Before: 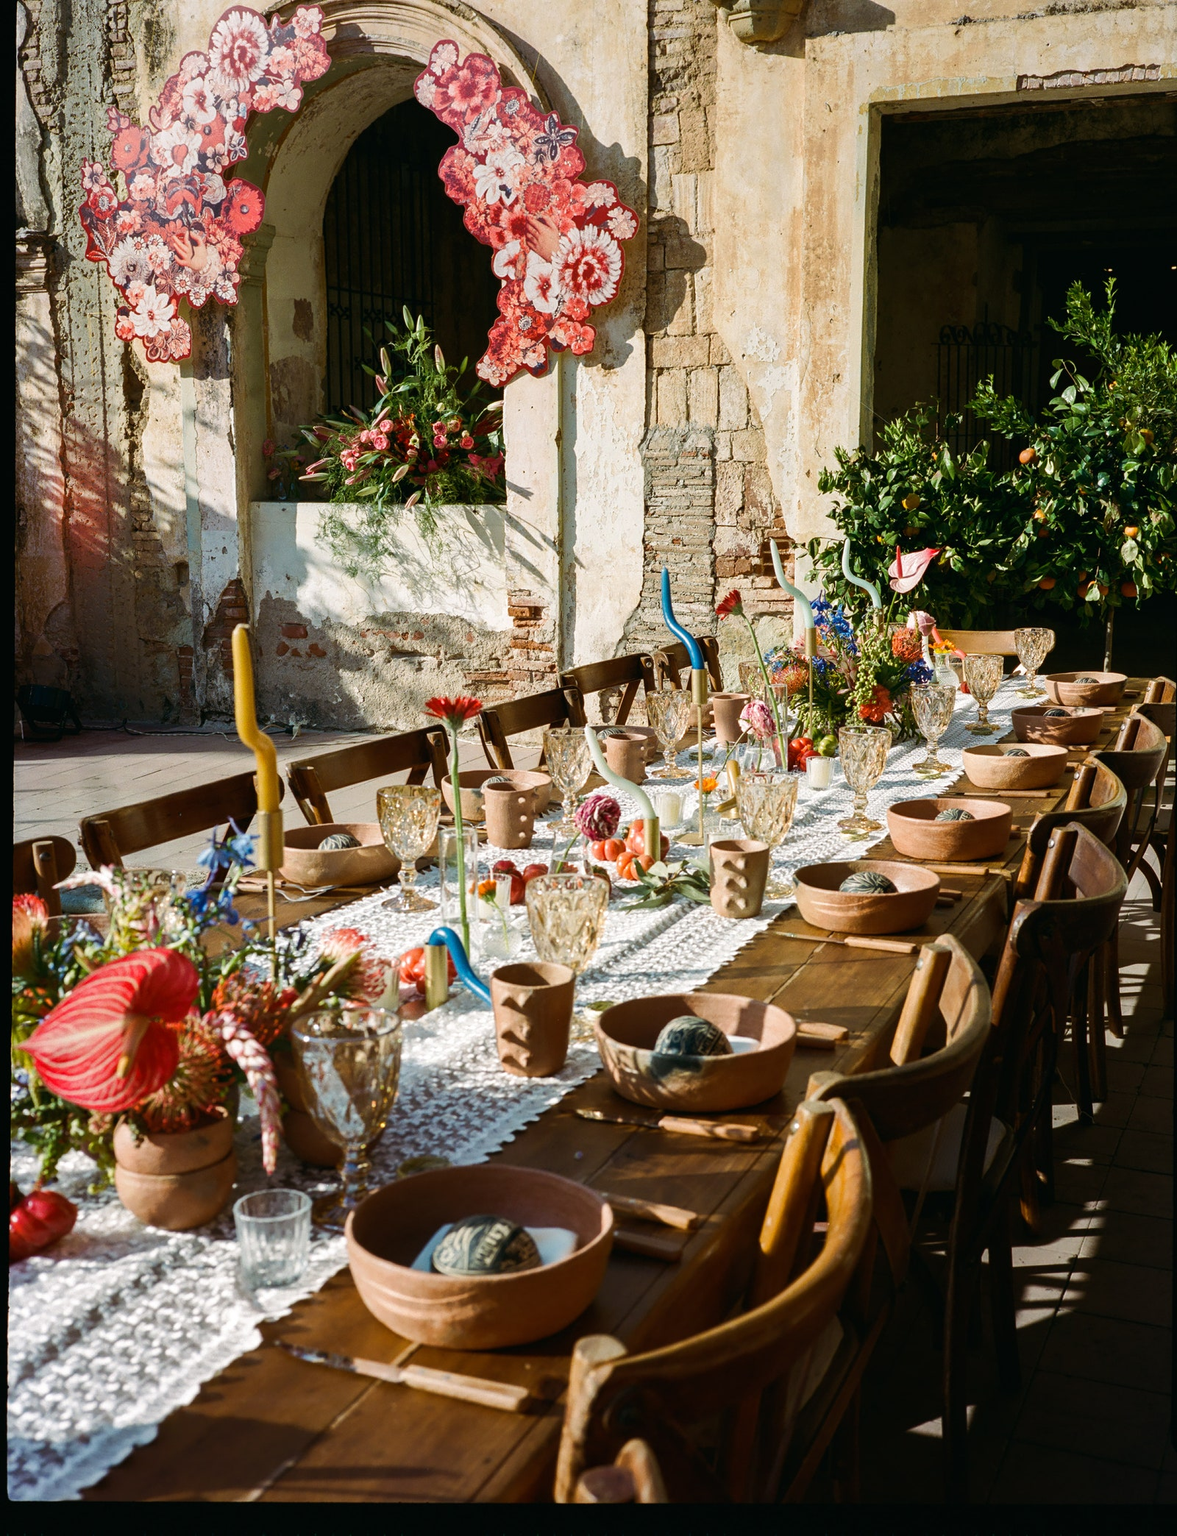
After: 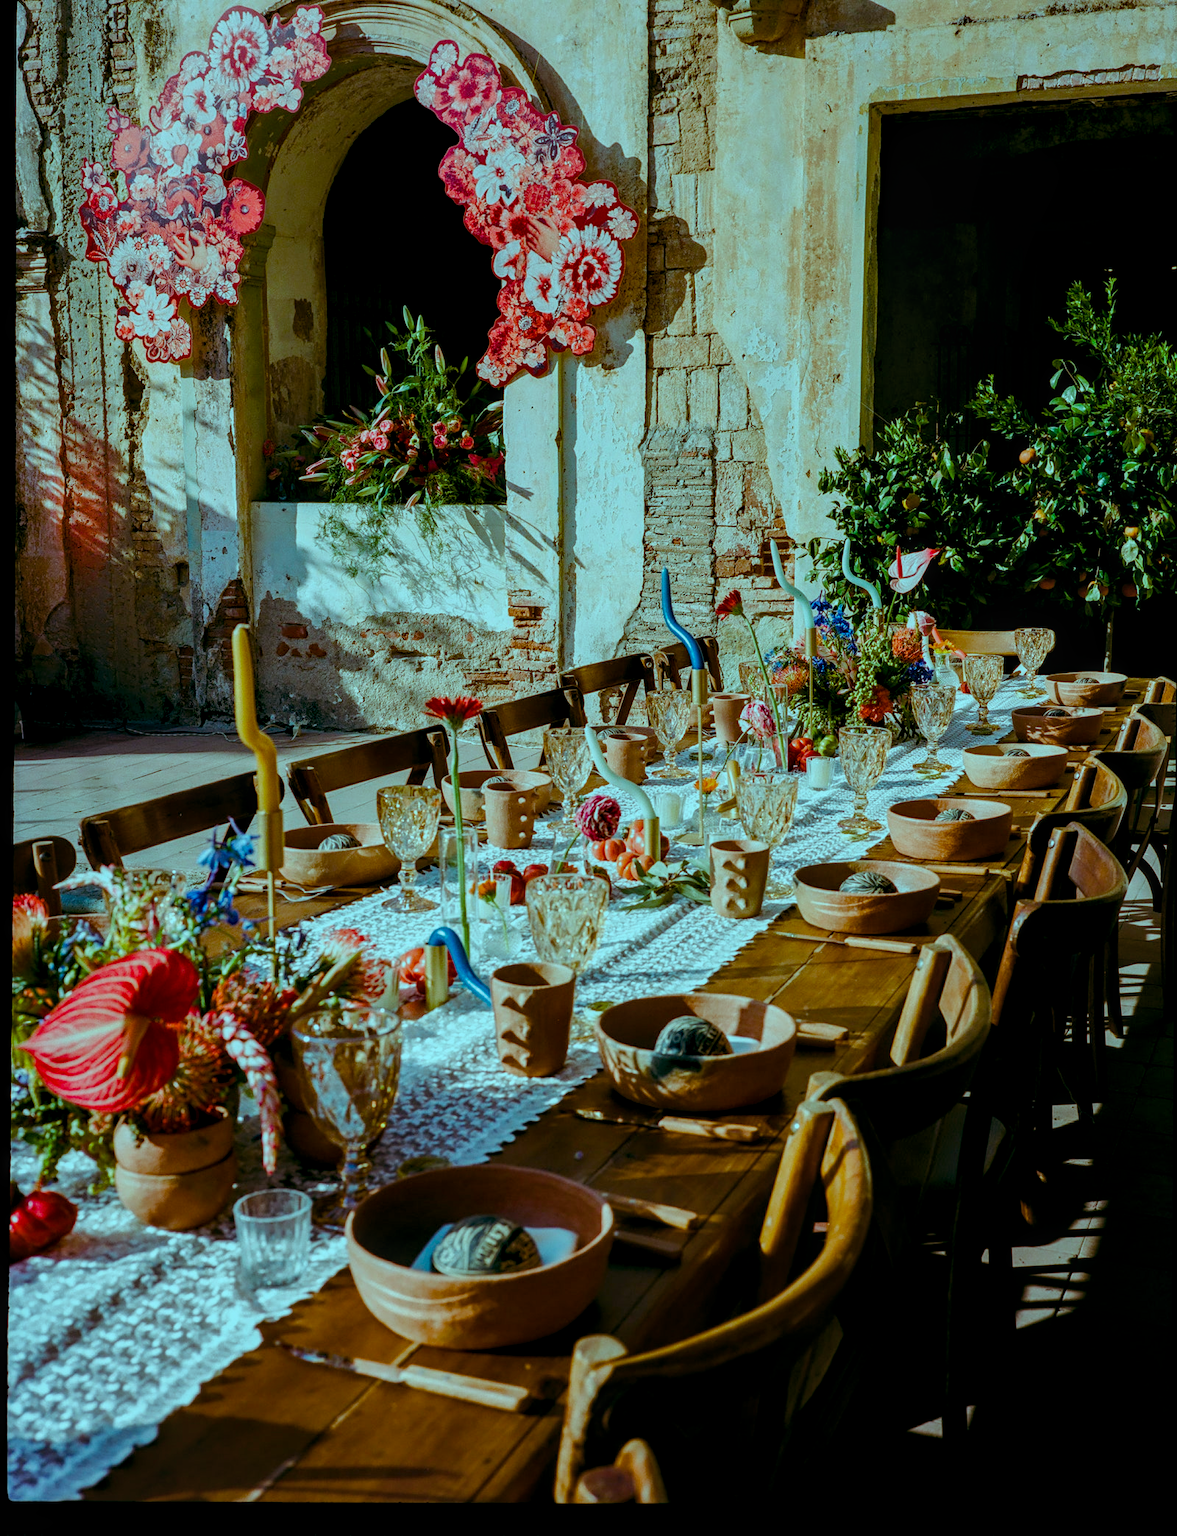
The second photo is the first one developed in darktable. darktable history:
color balance rgb: shadows lift › luminance -7.7%, shadows lift › chroma 2.13%, shadows lift › hue 165.27°, power › luminance -7.77%, power › chroma 1.34%, power › hue 330.55°, highlights gain › luminance -33.33%, highlights gain › chroma 5.68%, highlights gain › hue 217.2°, global offset › luminance -0.33%, global offset › chroma 0.11%, global offset › hue 165.27°, perceptual saturation grading › global saturation 27.72%, perceptual saturation grading › highlights -25%, perceptual saturation grading › mid-tones 25%, perceptual saturation grading › shadows 50%
local contrast: on, module defaults
